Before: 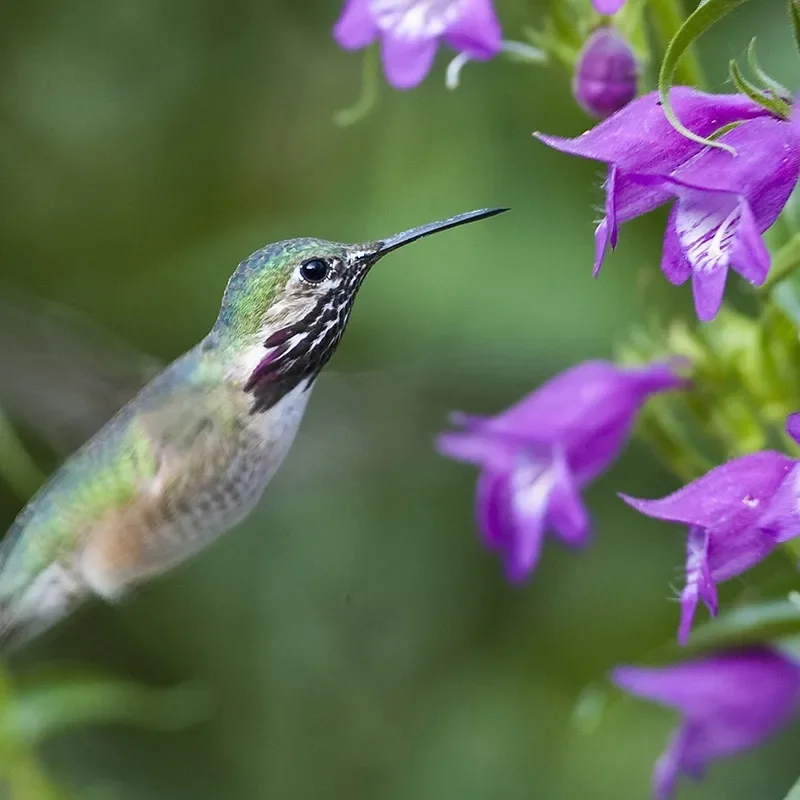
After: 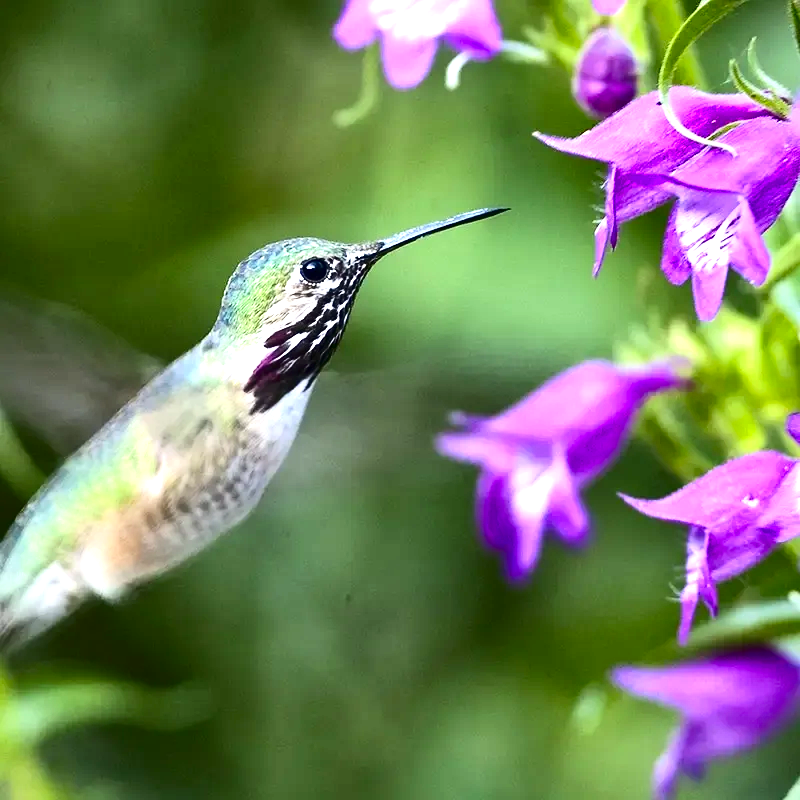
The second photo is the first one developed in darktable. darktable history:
exposure: exposure 1.089 EV, compensate highlight preservation false
contrast brightness saturation: contrast 0.238, brightness -0.244, saturation 0.142
